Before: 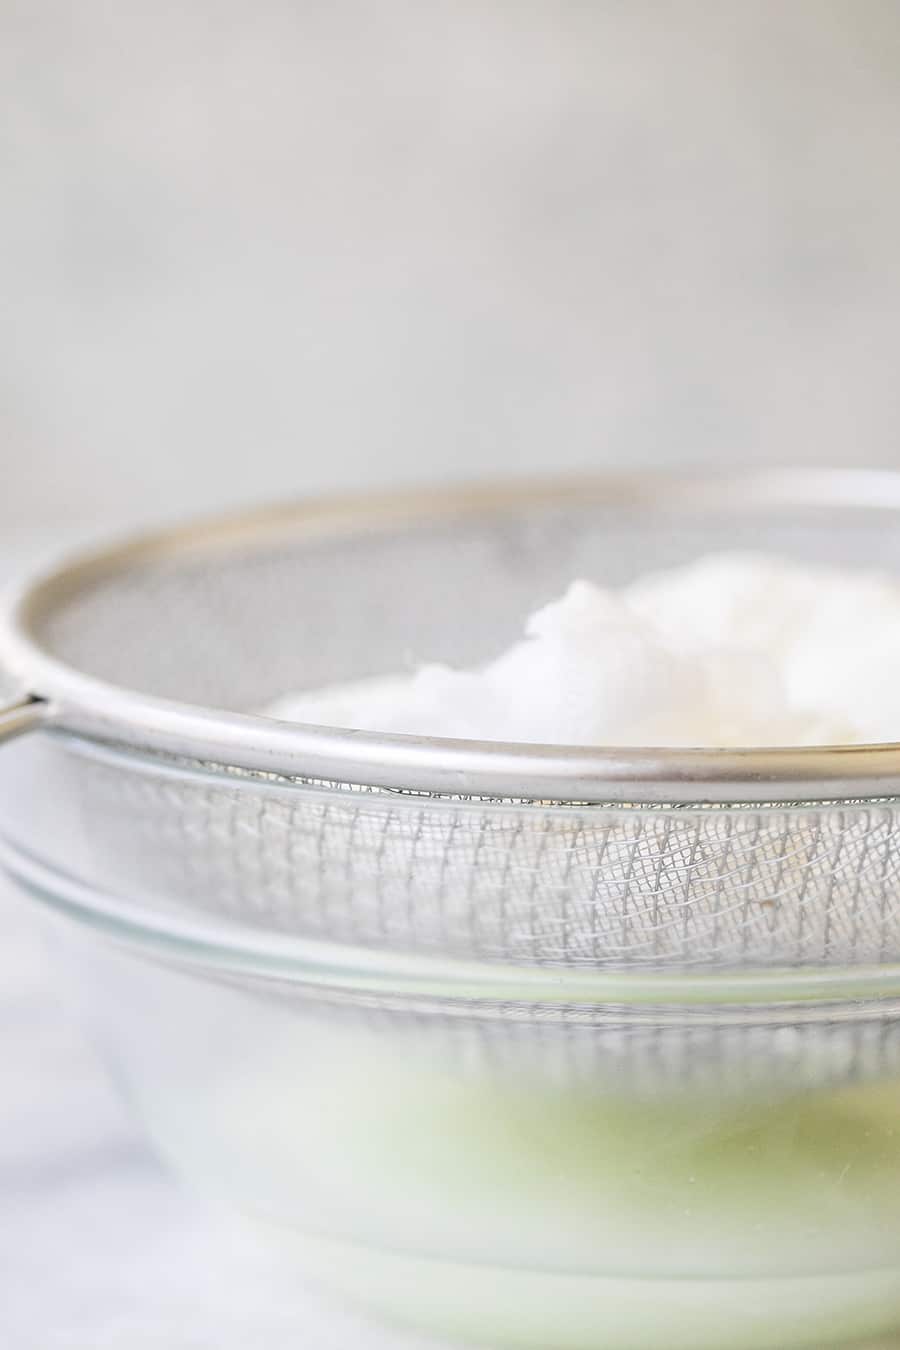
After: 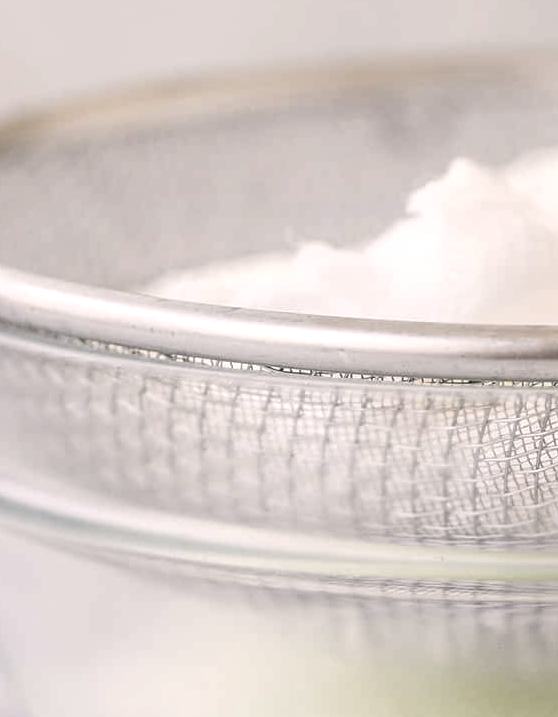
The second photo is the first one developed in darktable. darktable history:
local contrast: detail 130%
color correction: highlights a* 5.59, highlights b* 5.24, saturation 0.68
crop: left 13.312%, top 31.28%, right 24.627%, bottom 15.582%
